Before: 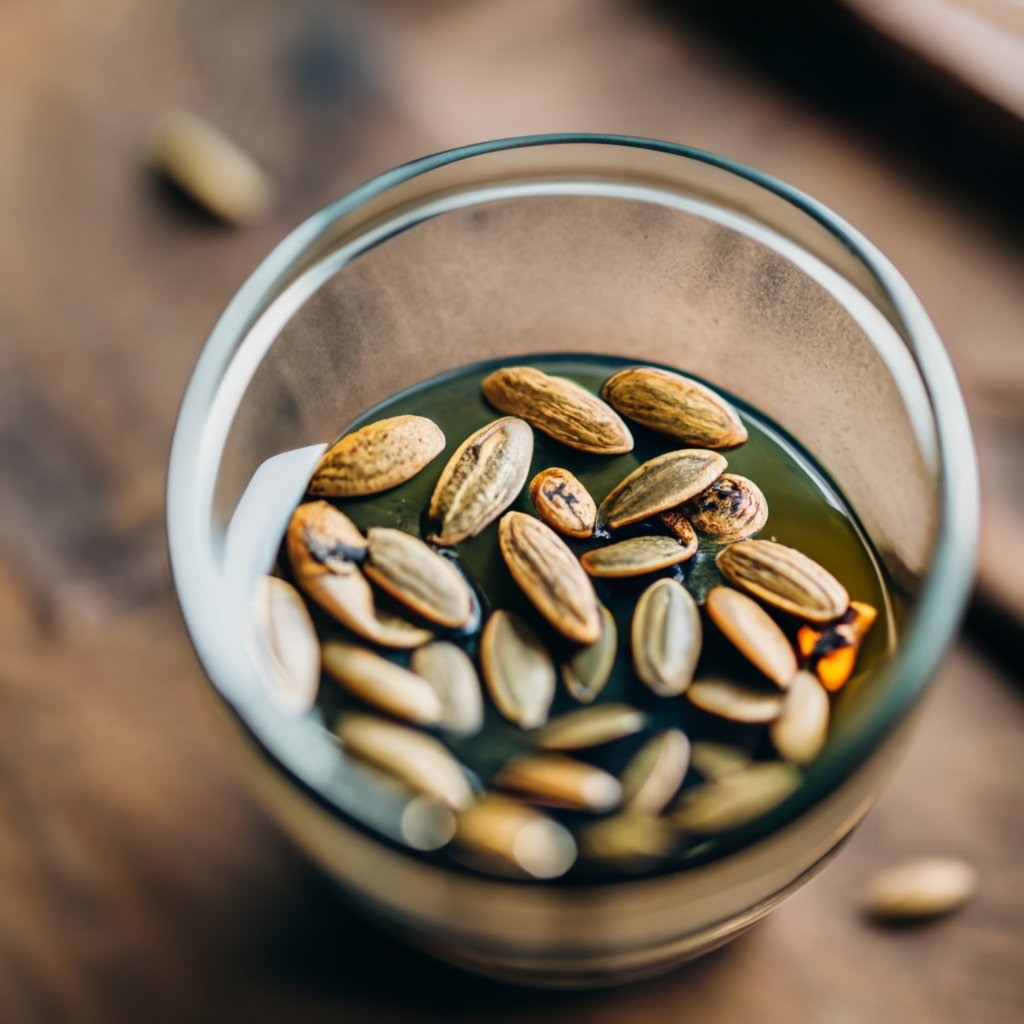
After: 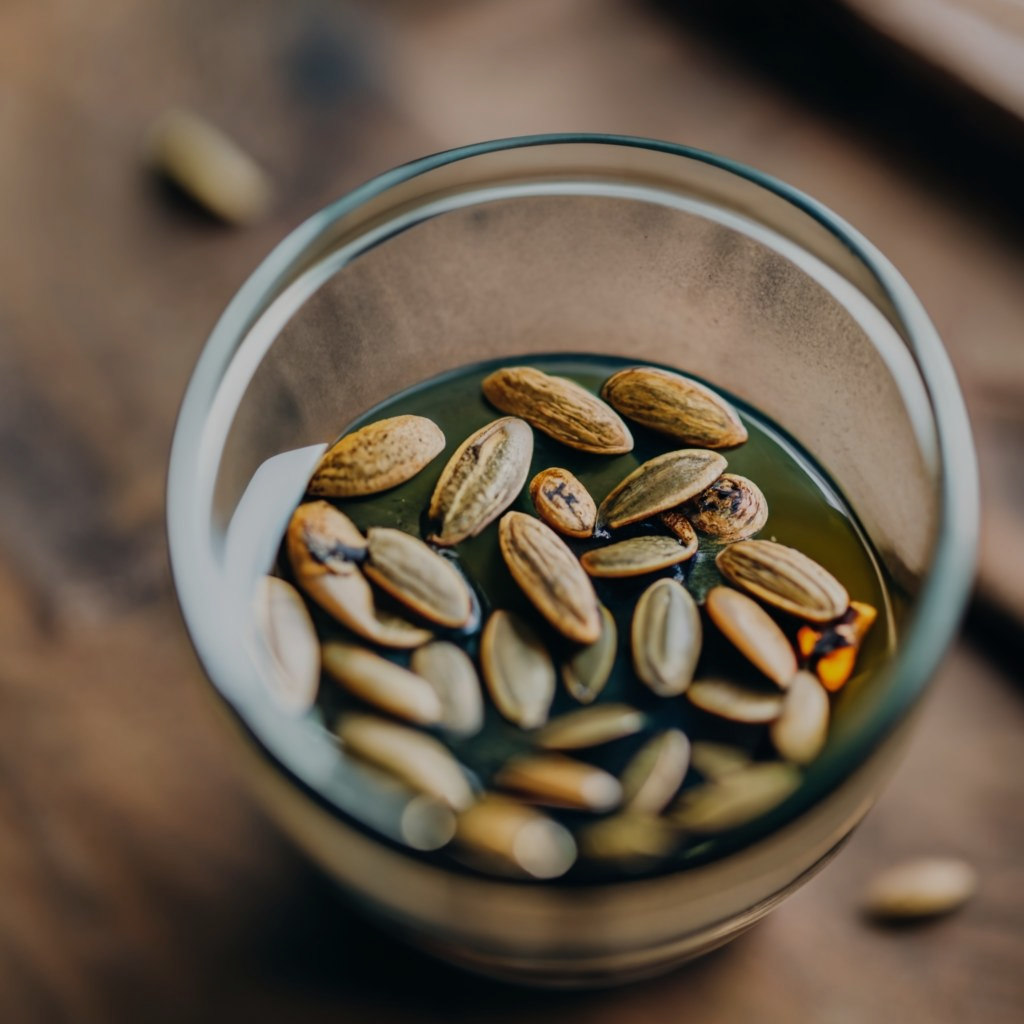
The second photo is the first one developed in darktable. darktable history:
shadows and highlights: shadows 25.53, highlights -23.7
exposure: black level correction 0, exposure -0.687 EV, compensate exposure bias true, compensate highlight preservation false
